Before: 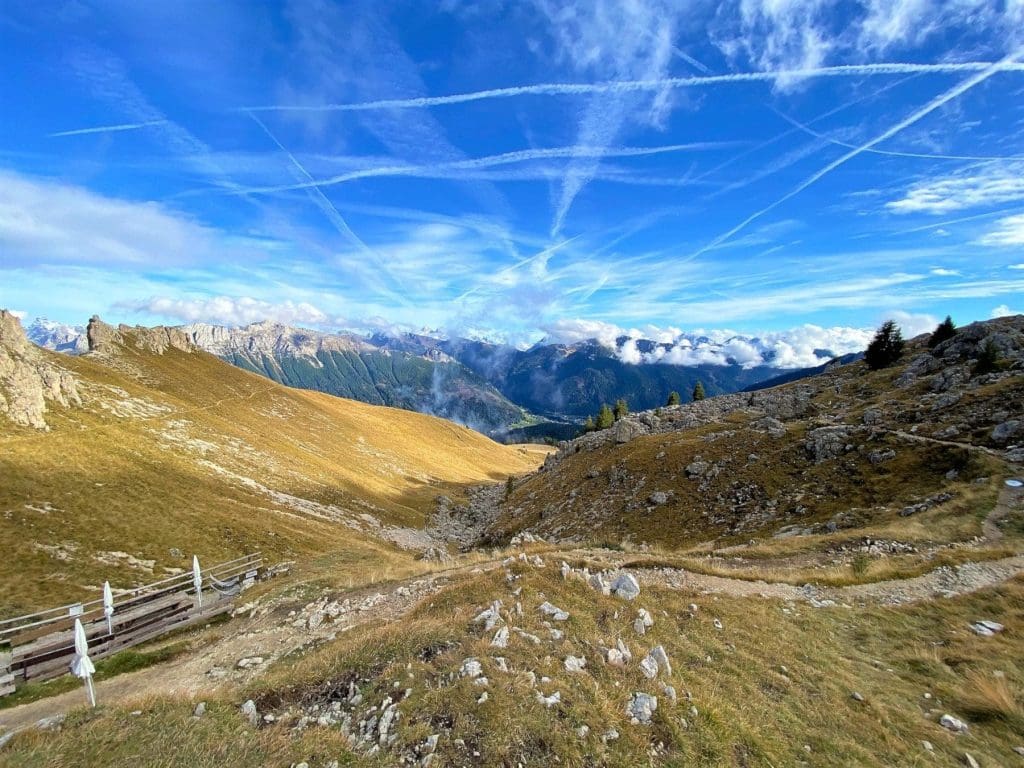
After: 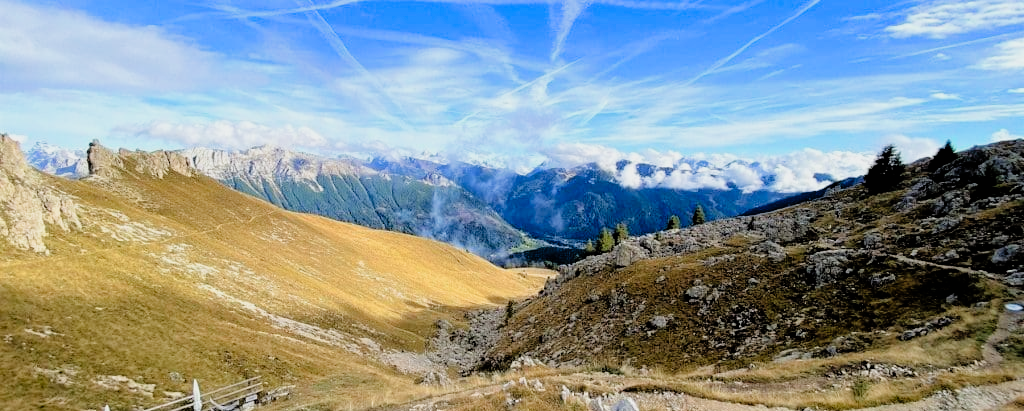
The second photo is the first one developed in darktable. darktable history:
filmic rgb: black relative exposure -5 EV, white relative exposure 3.5 EV, hardness 3.19, contrast 1.5, highlights saturation mix -50%
tone curve: curves: ch0 [(0, 0) (0.004, 0.008) (0.077, 0.156) (0.169, 0.29) (0.774, 0.774) (1, 1)], color space Lab, linked channels, preserve colors none
crop and rotate: top 23.043%, bottom 23.437%
